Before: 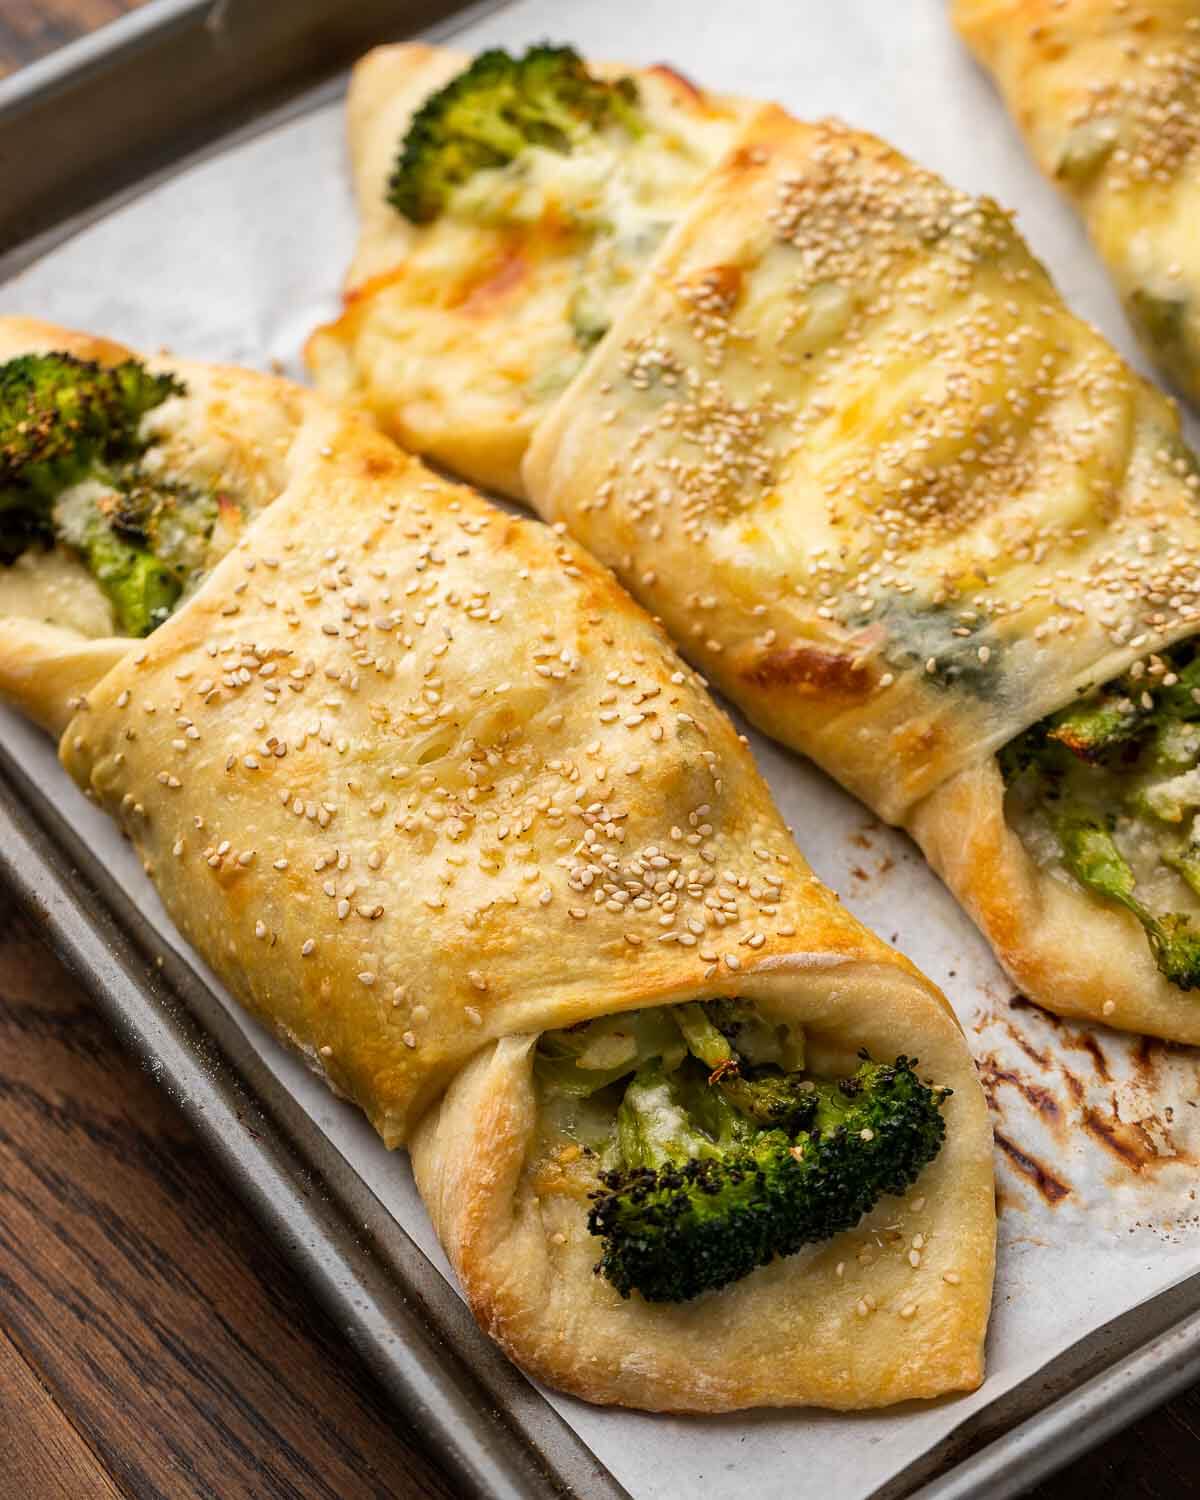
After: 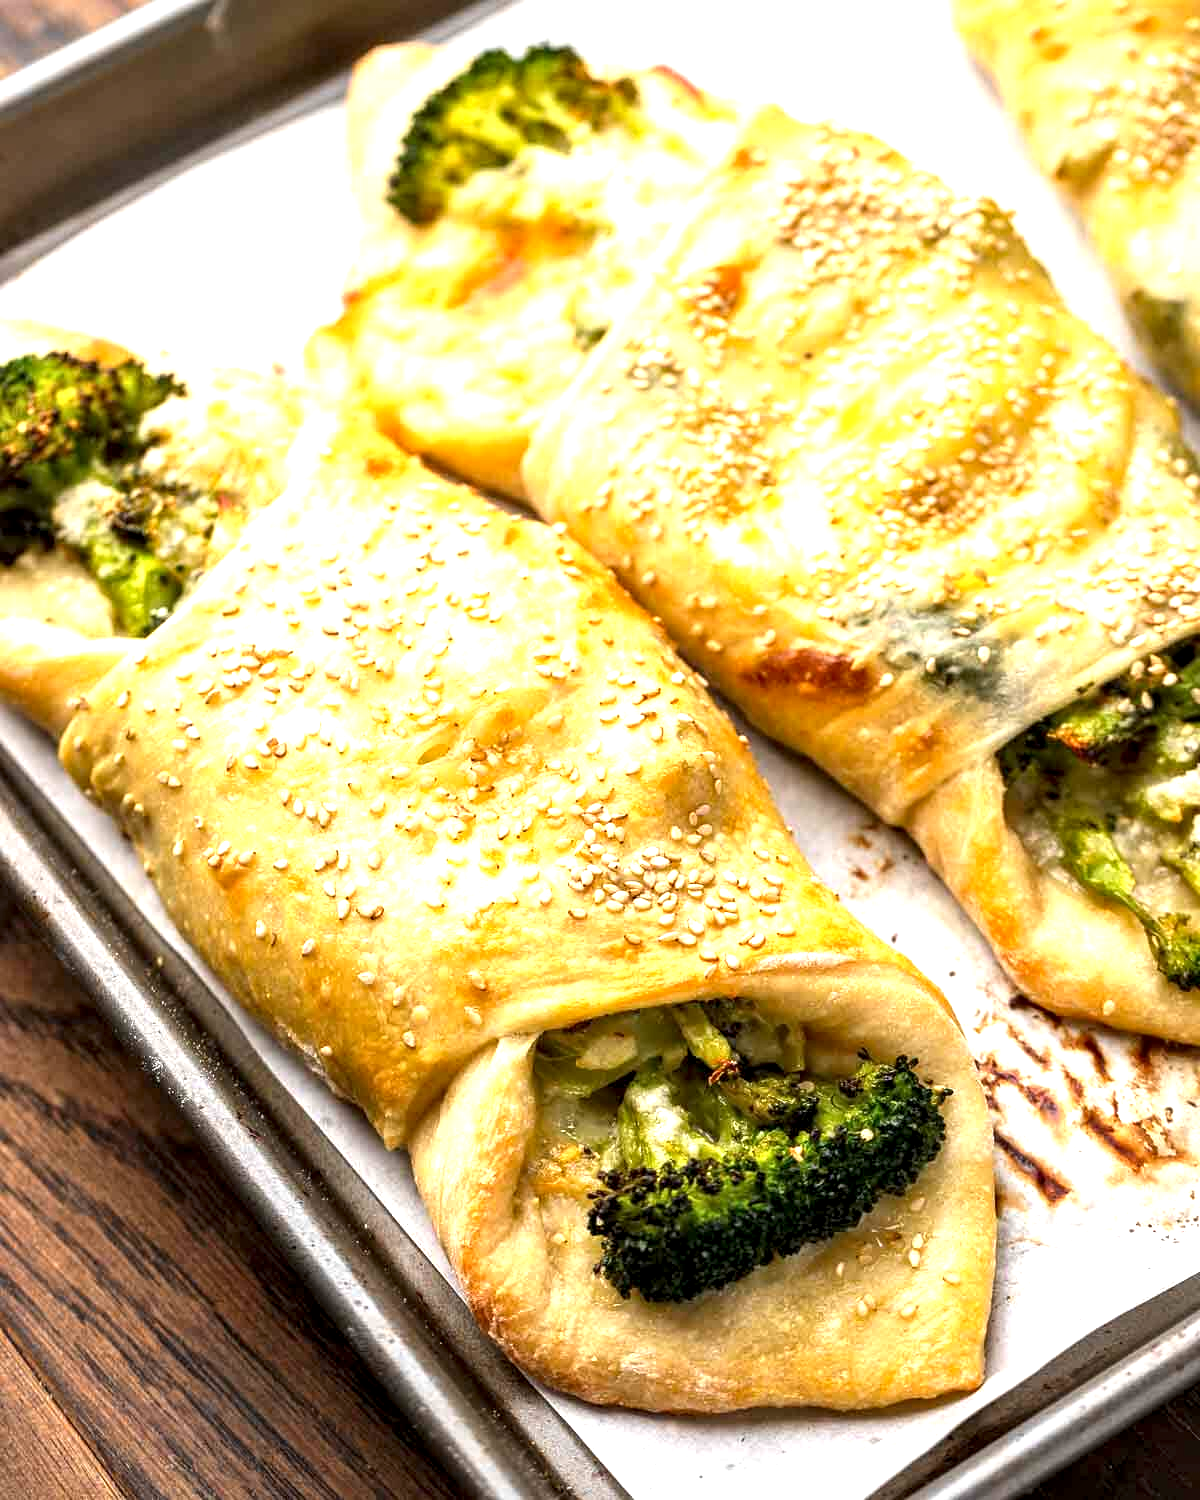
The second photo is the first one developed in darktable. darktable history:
exposure: black level correction 0, exposure 1.2 EV, compensate highlight preservation false
local contrast: highlights 25%, shadows 75%, midtone range 0.75
